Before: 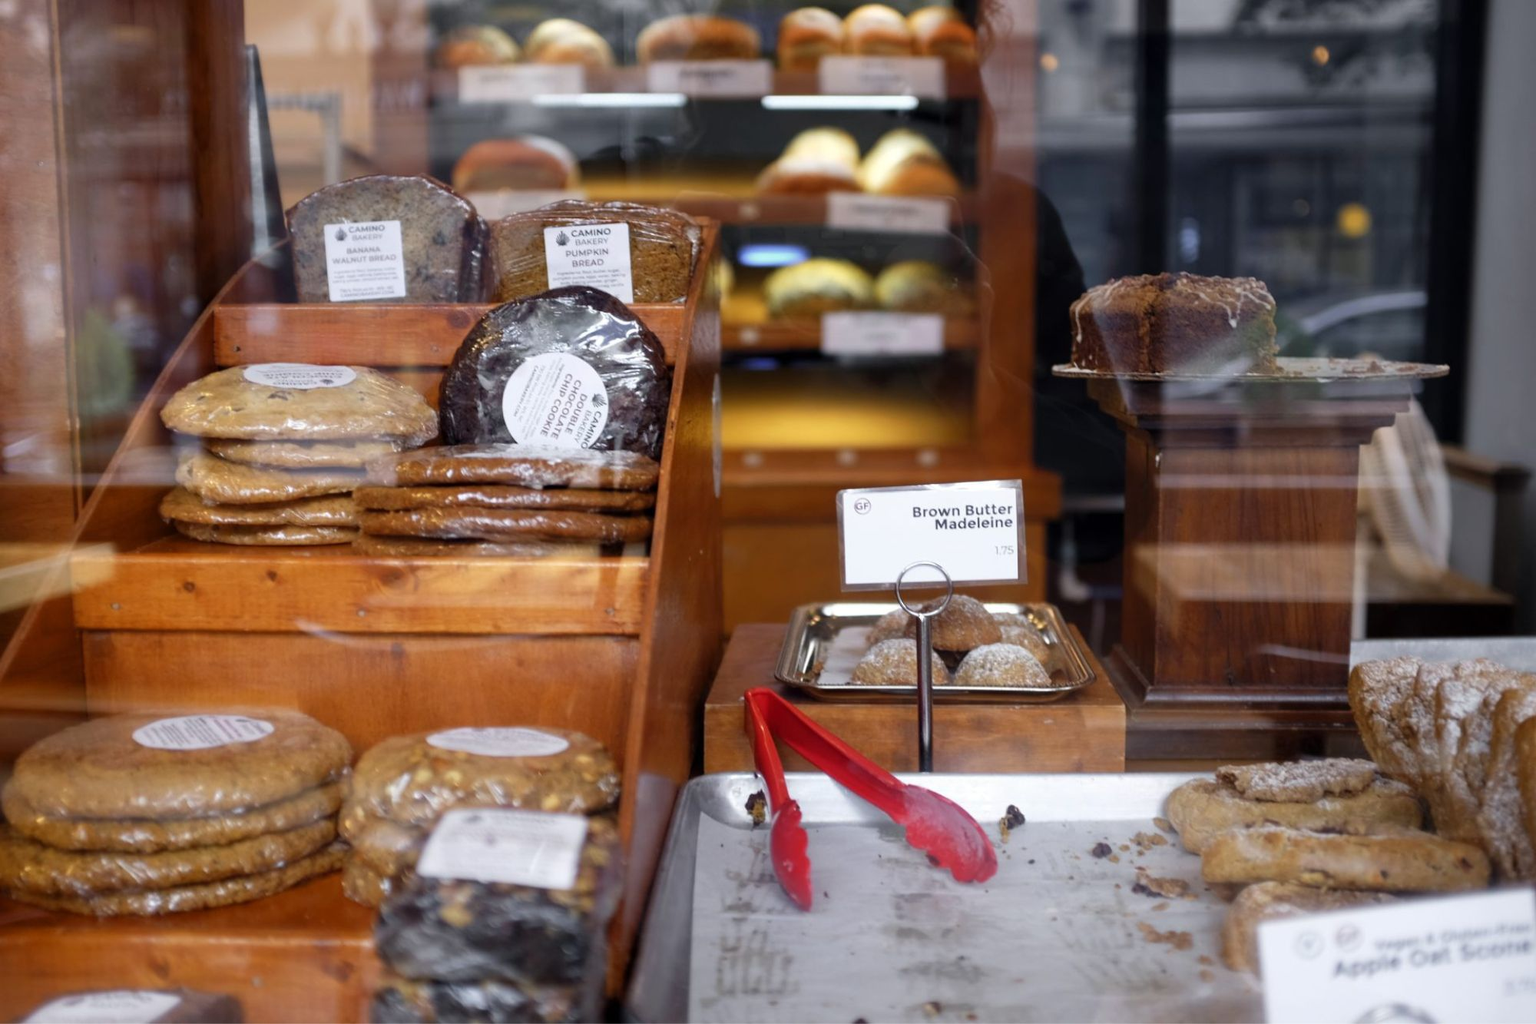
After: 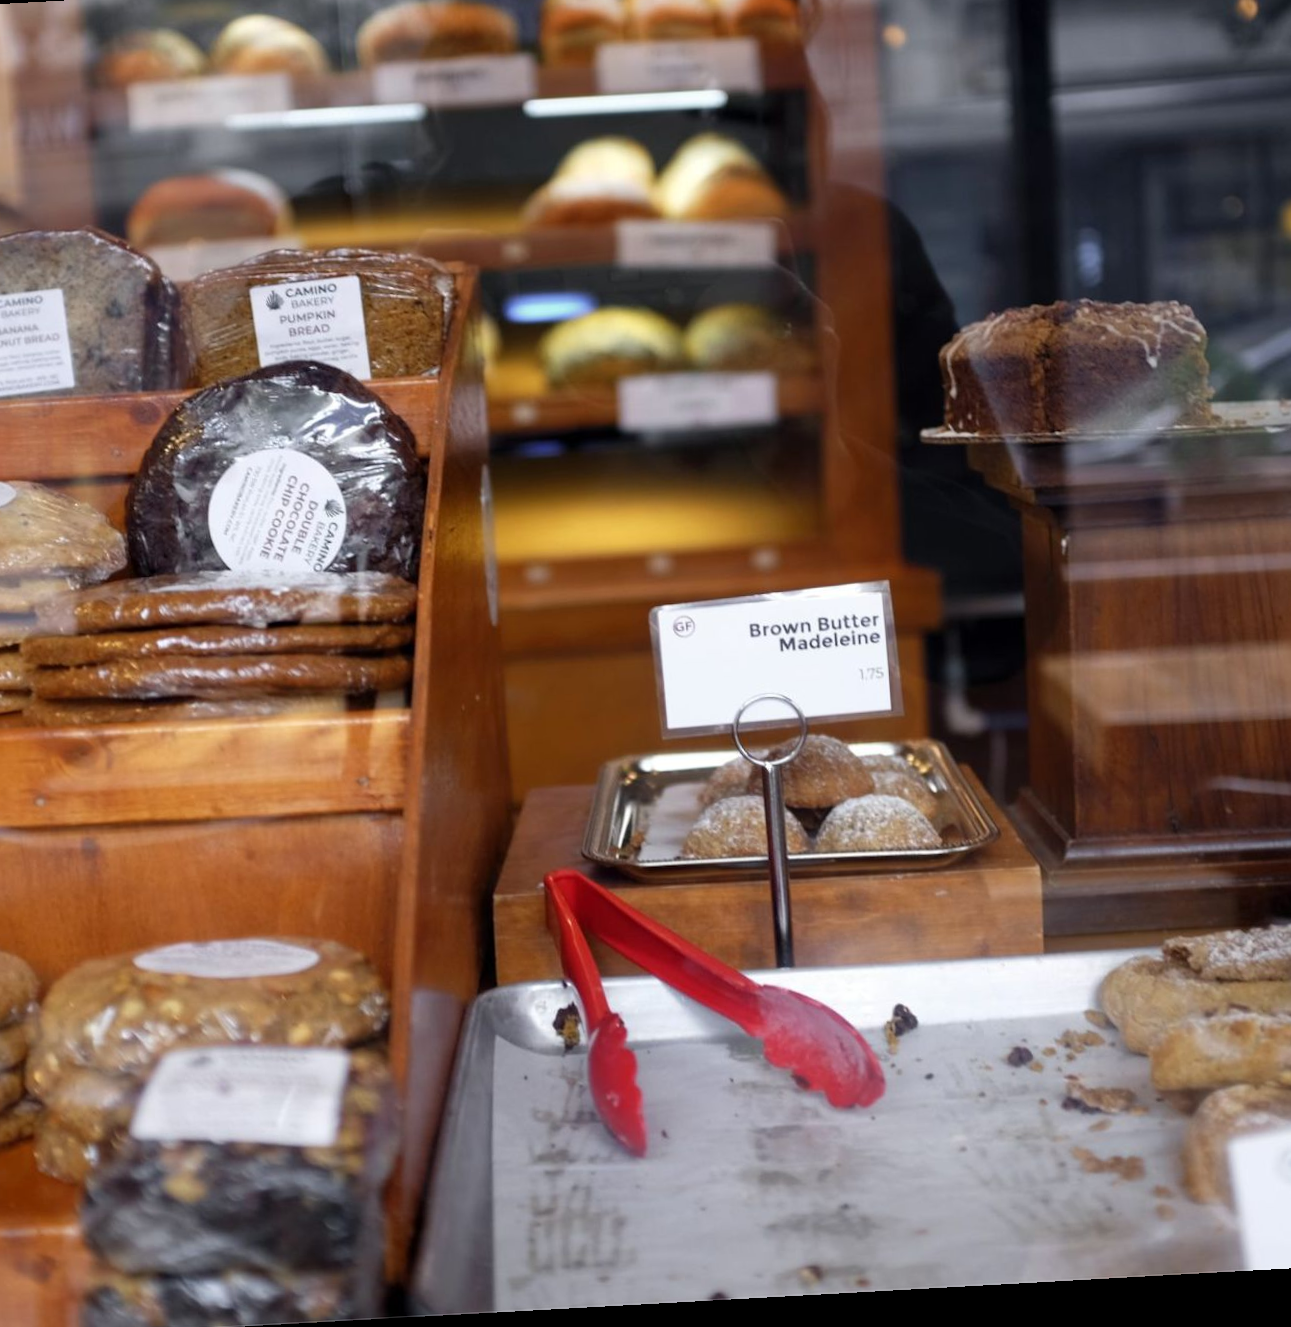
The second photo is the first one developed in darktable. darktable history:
crop and rotate: left 22.918%, top 5.629%, right 14.711%, bottom 2.247%
rotate and perspective: rotation -3.18°, automatic cropping off
